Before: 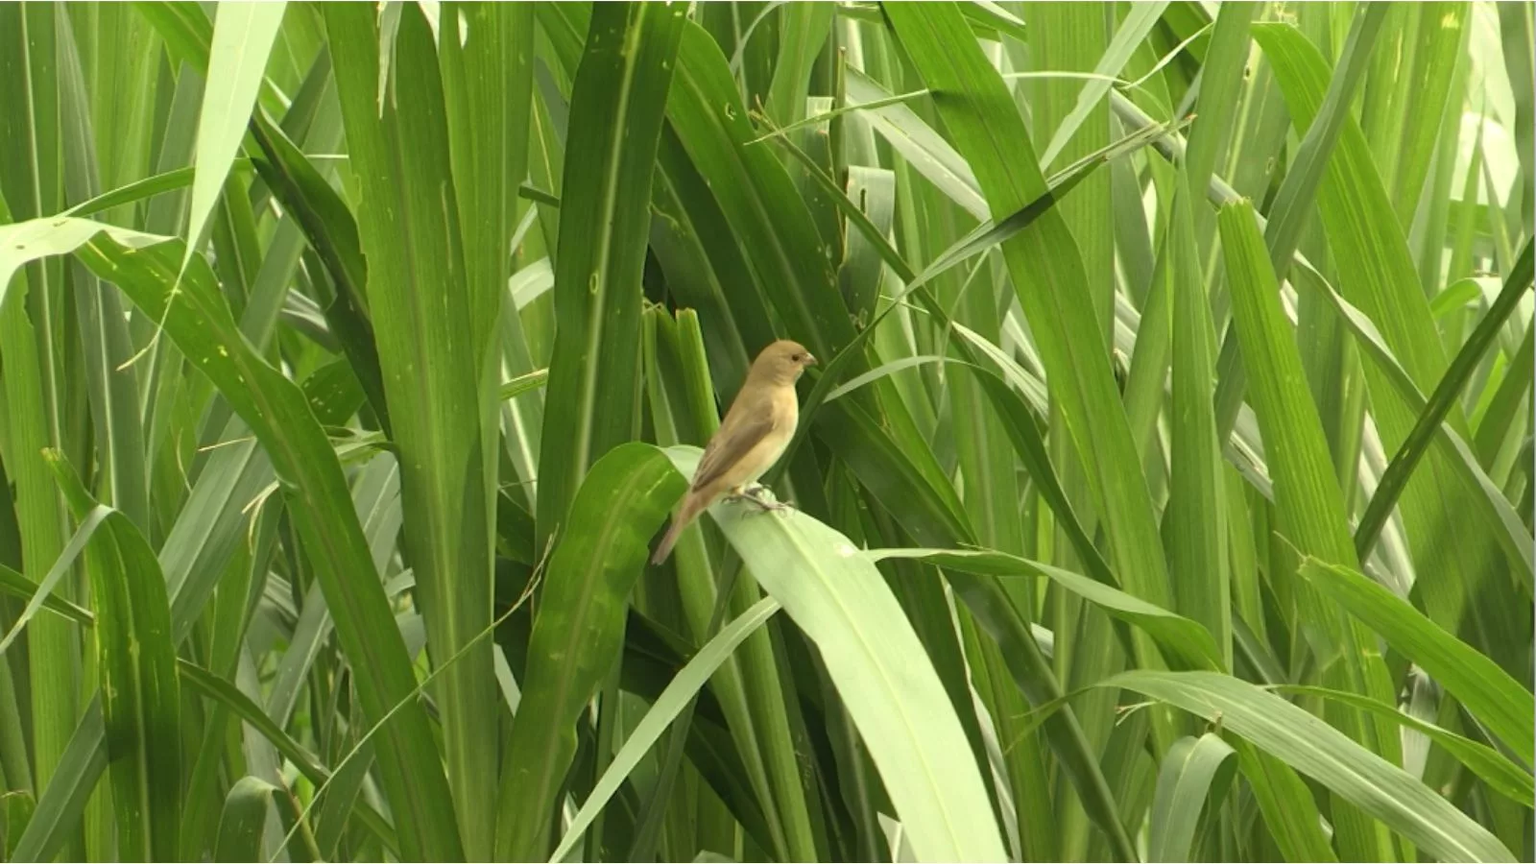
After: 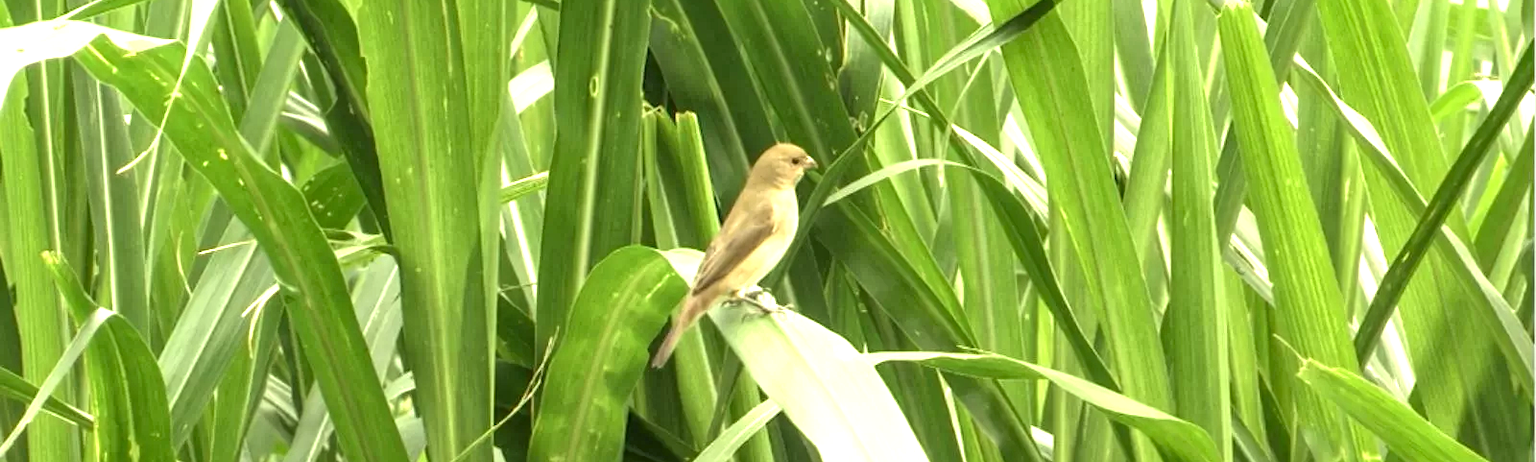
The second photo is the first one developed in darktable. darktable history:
exposure: exposure 1 EV, compensate highlight preservation false
crop and rotate: top 22.834%, bottom 23.566%
local contrast: detail 150%
